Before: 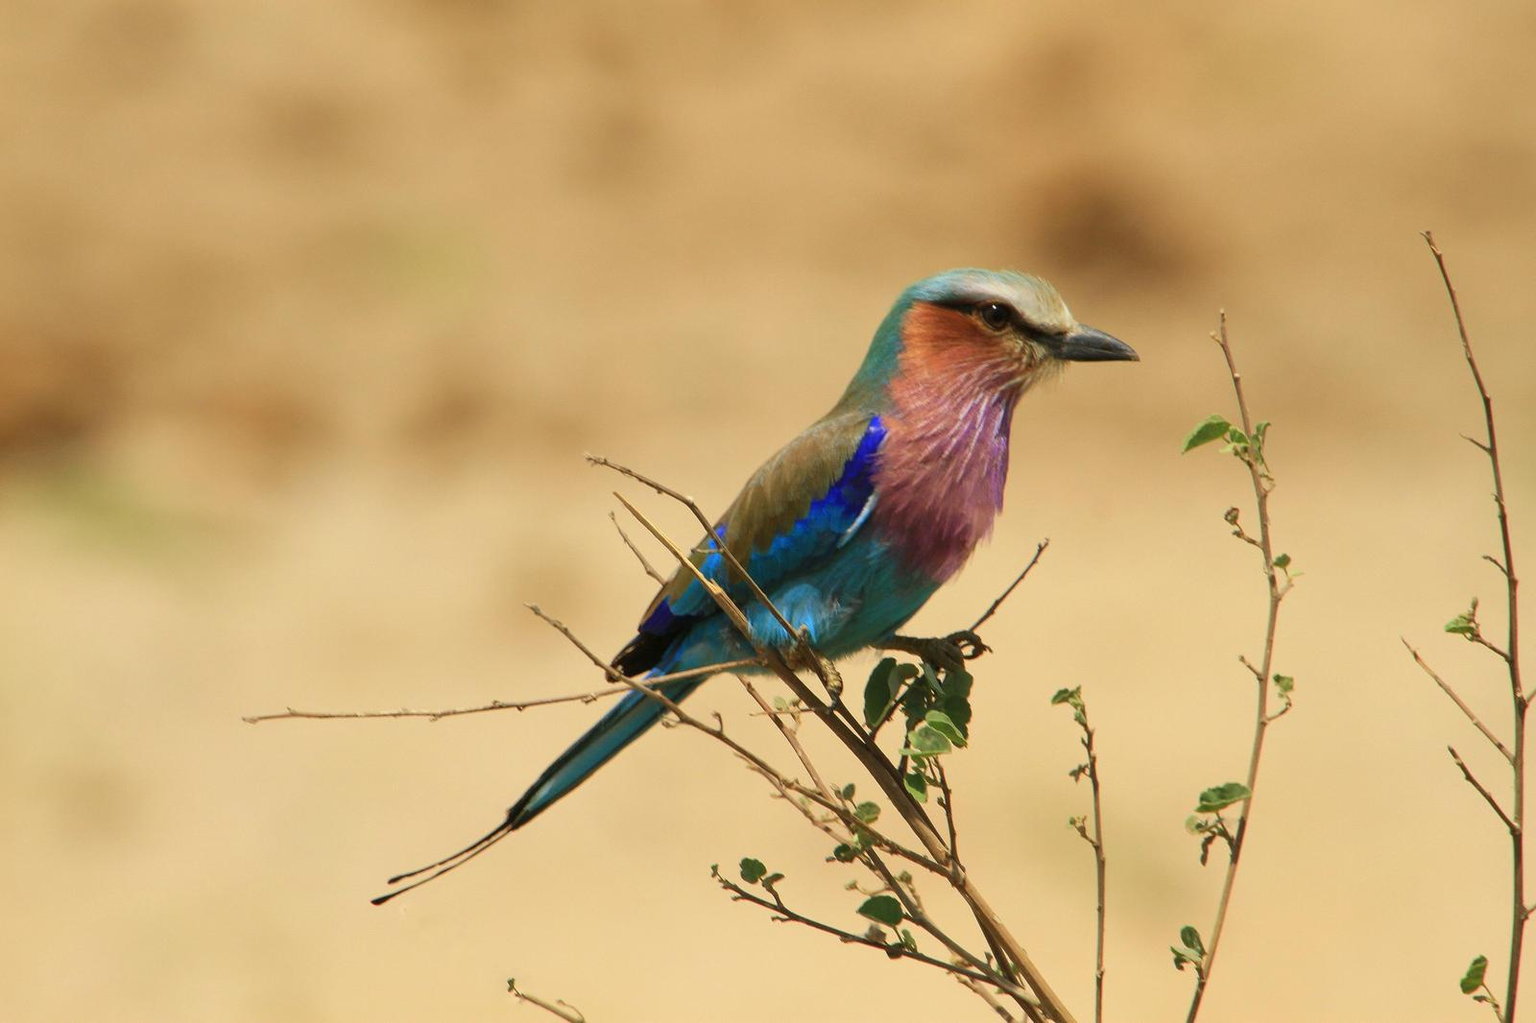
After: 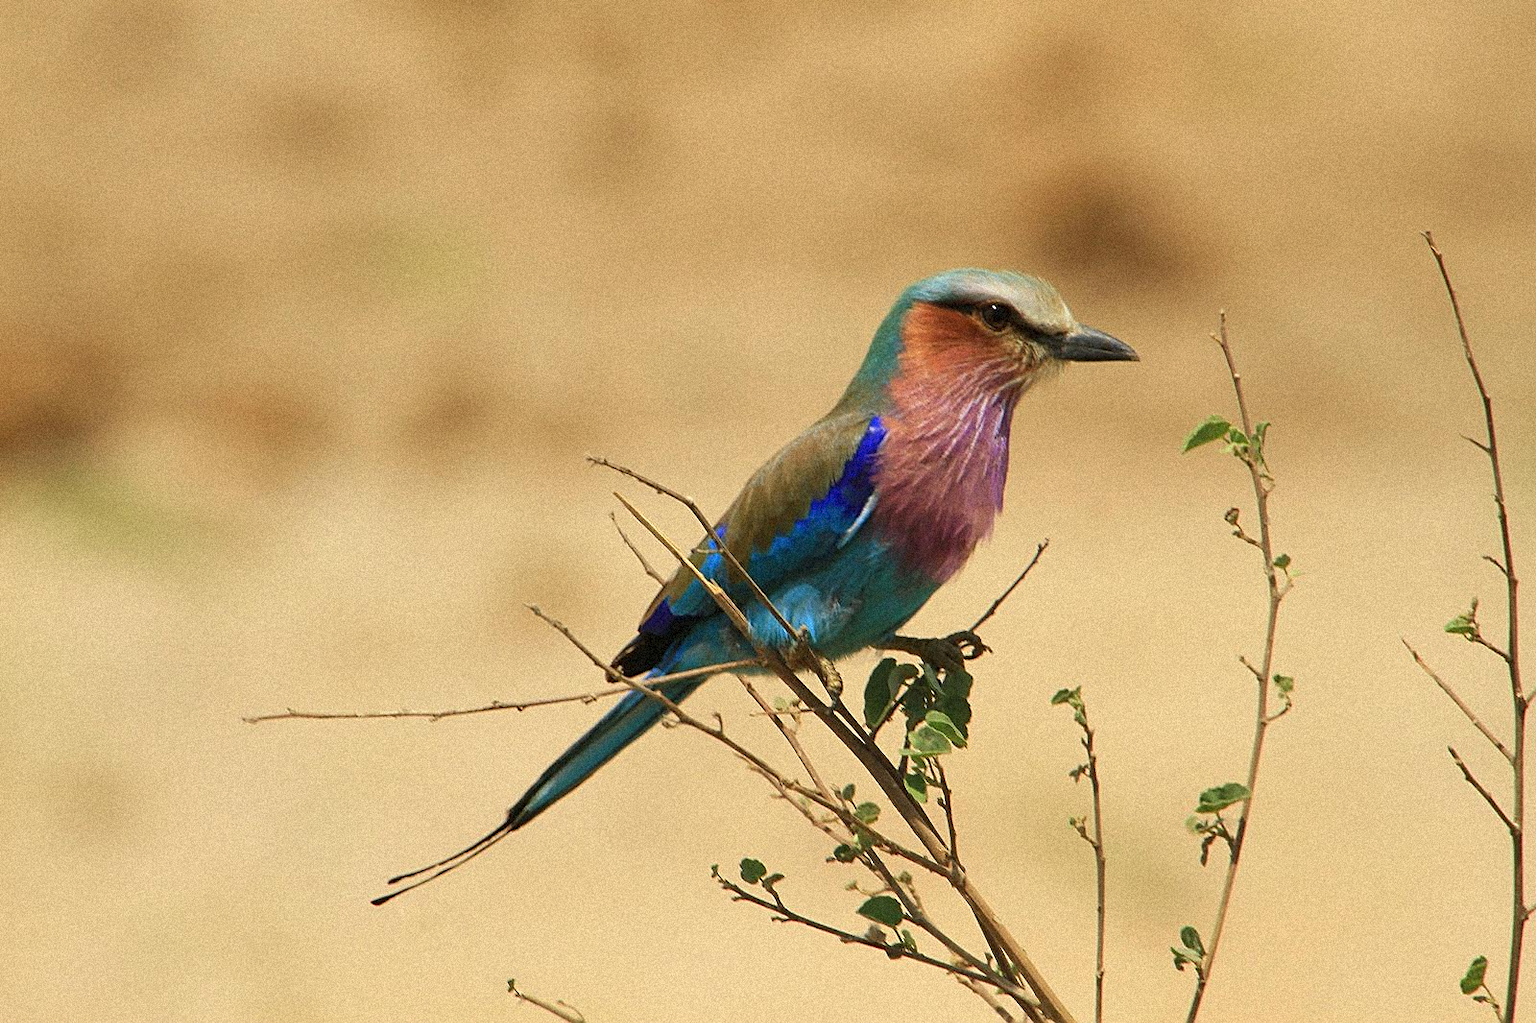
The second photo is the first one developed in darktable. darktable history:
bloom: size 15%, threshold 97%, strength 7%
sharpen: on, module defaults
grain: coarseness 9.38 ISO, strength 34.99%, mid-tones bias 0%
